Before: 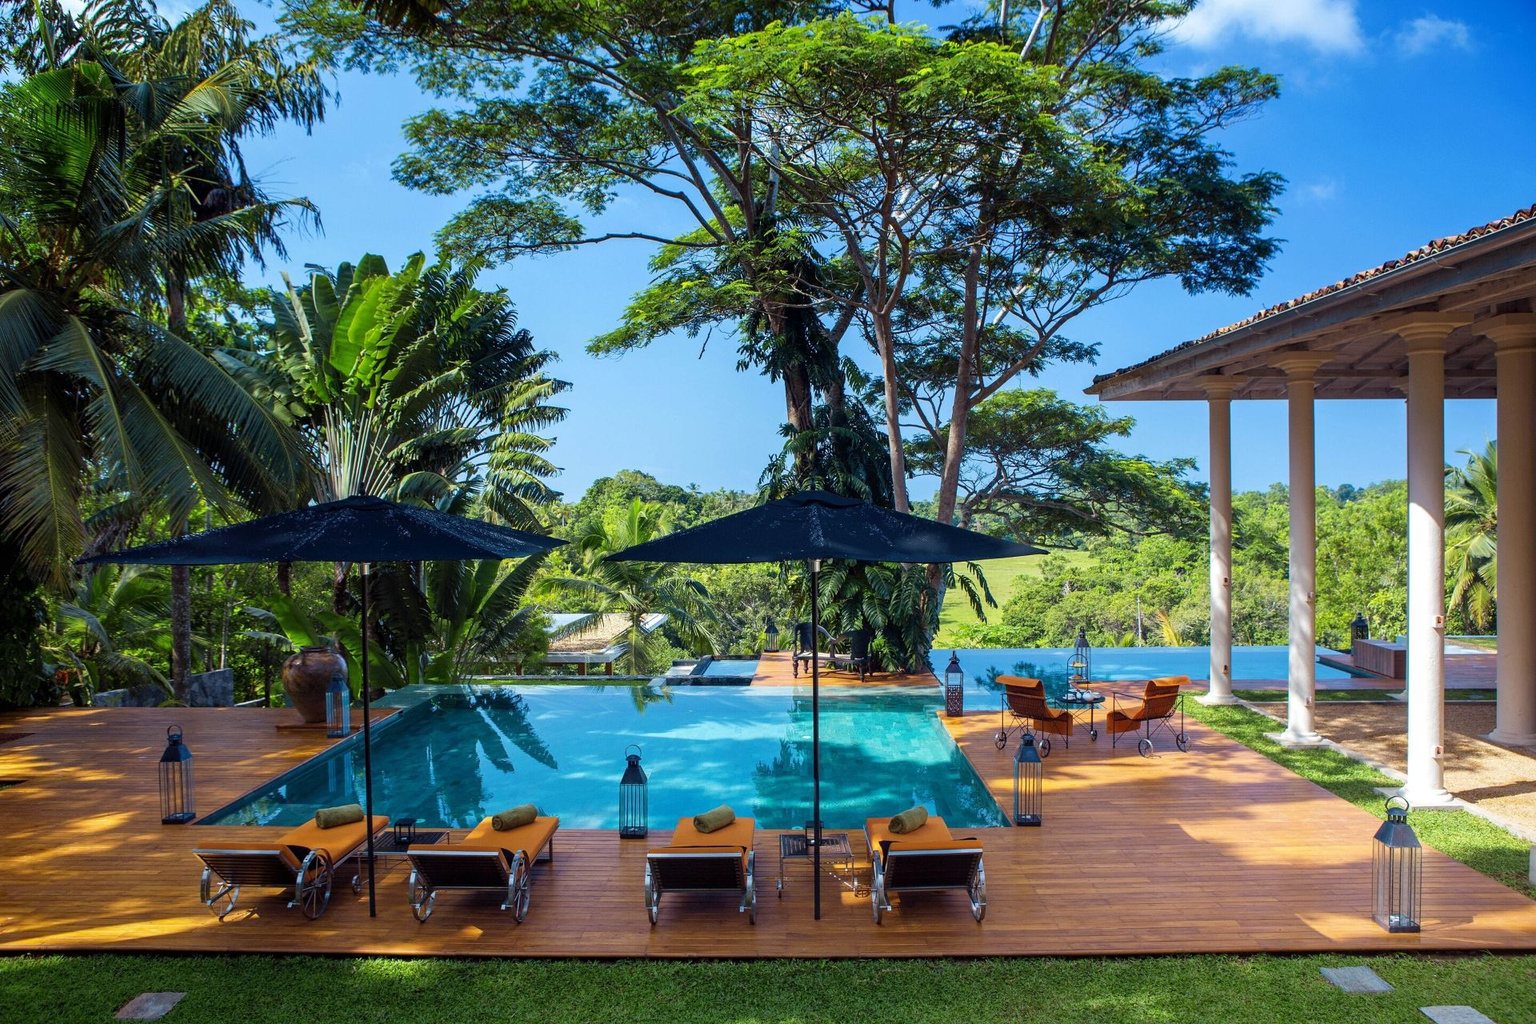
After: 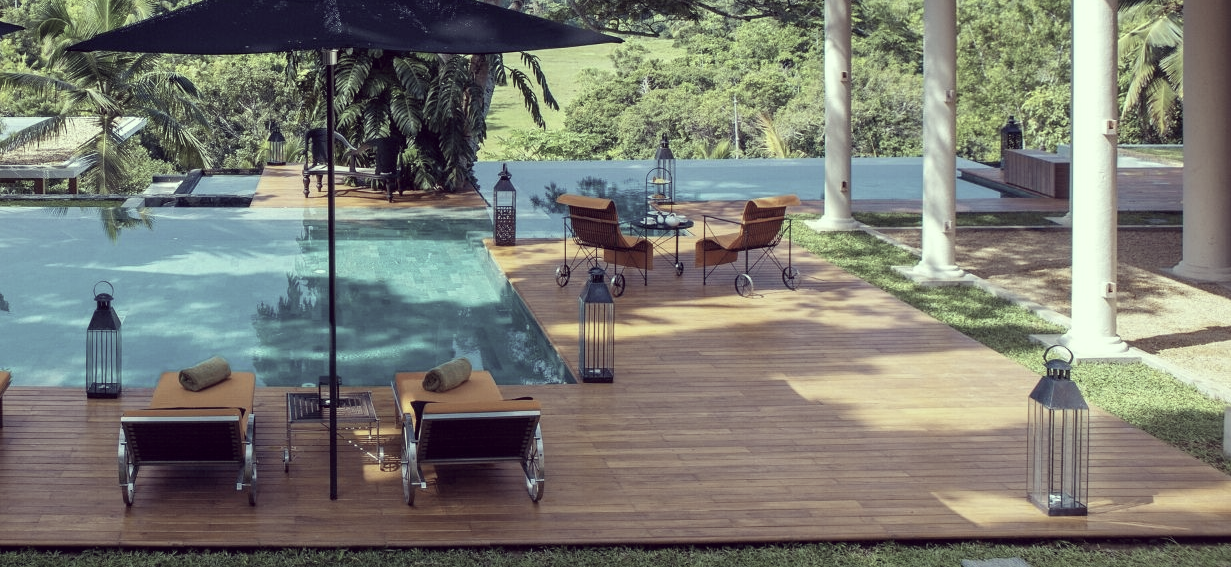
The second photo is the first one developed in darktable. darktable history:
crop and rotate: left 35.876%, top 50.793%, bottom 4.875%
color correction: highlights a* -20.2, highlights b* 21.04, shadows a* 19.39, shadows b* -20.01, saturation 0.407
